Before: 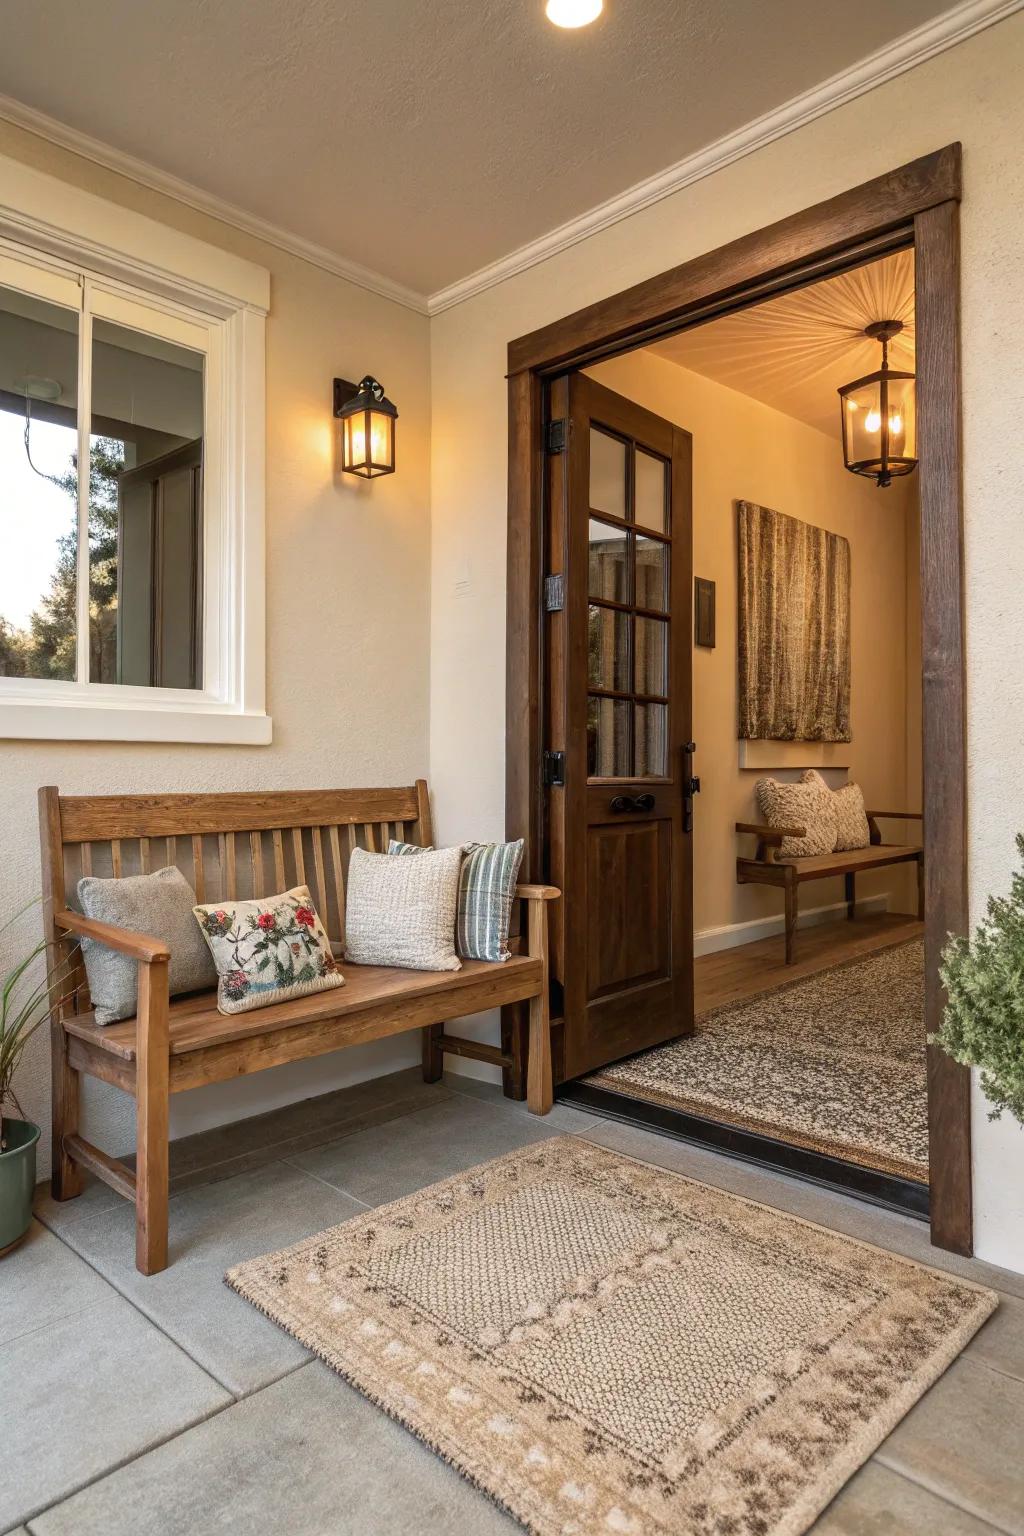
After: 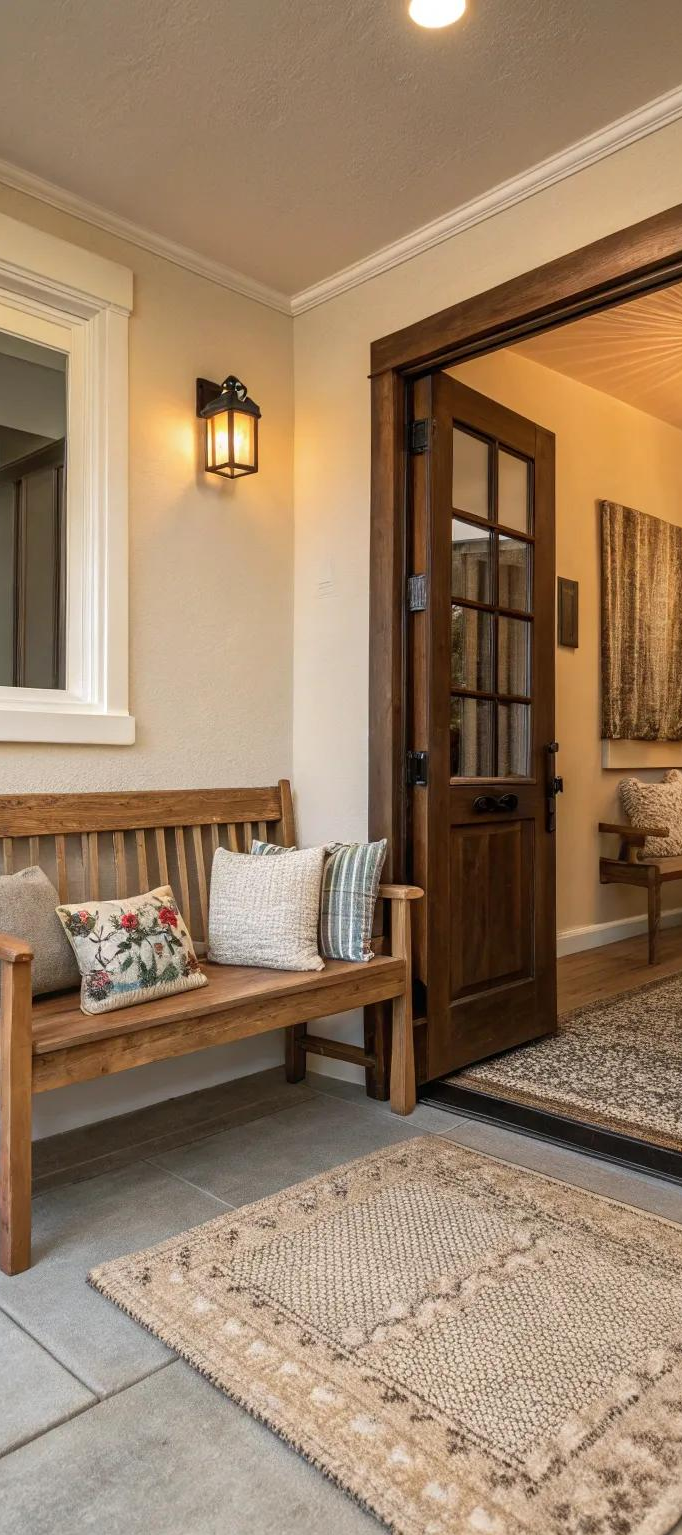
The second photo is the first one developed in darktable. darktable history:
crop and rotate: left 13.459%, right 19.896%
